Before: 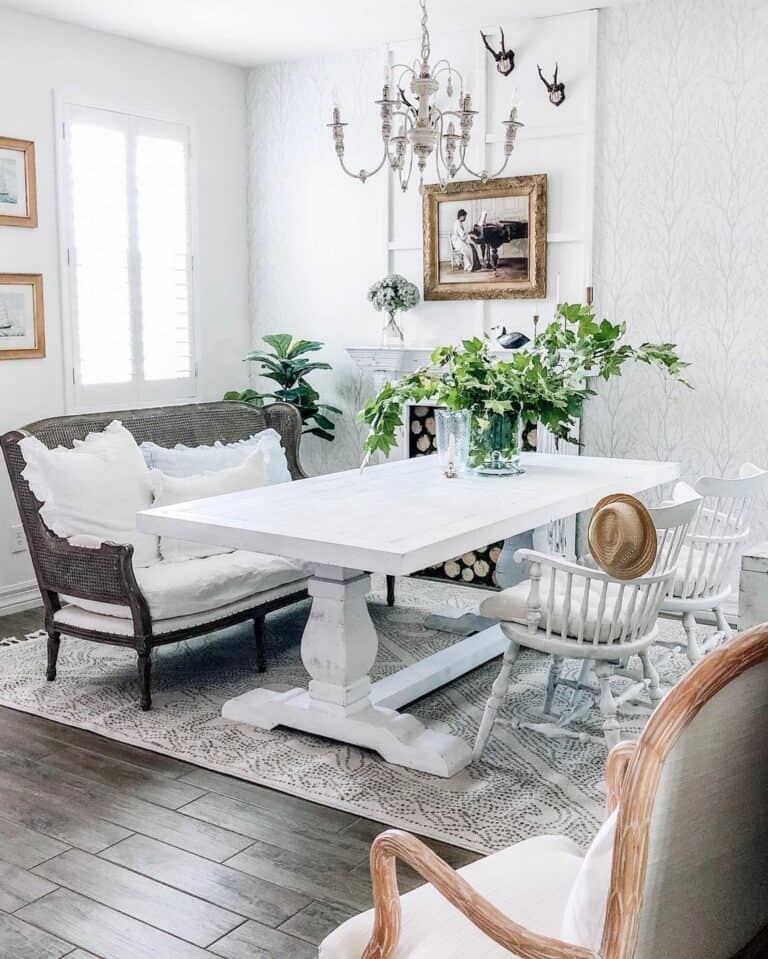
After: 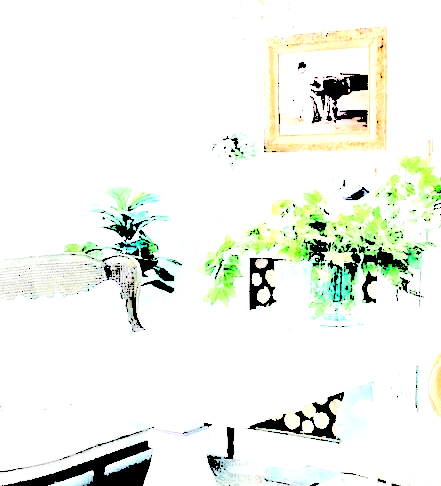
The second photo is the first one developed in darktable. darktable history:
crop: left 20.877%, top 15.477%, right 21.575%, bottom 33.825%
levels: levels [0.246, 0.256, 0.506]
